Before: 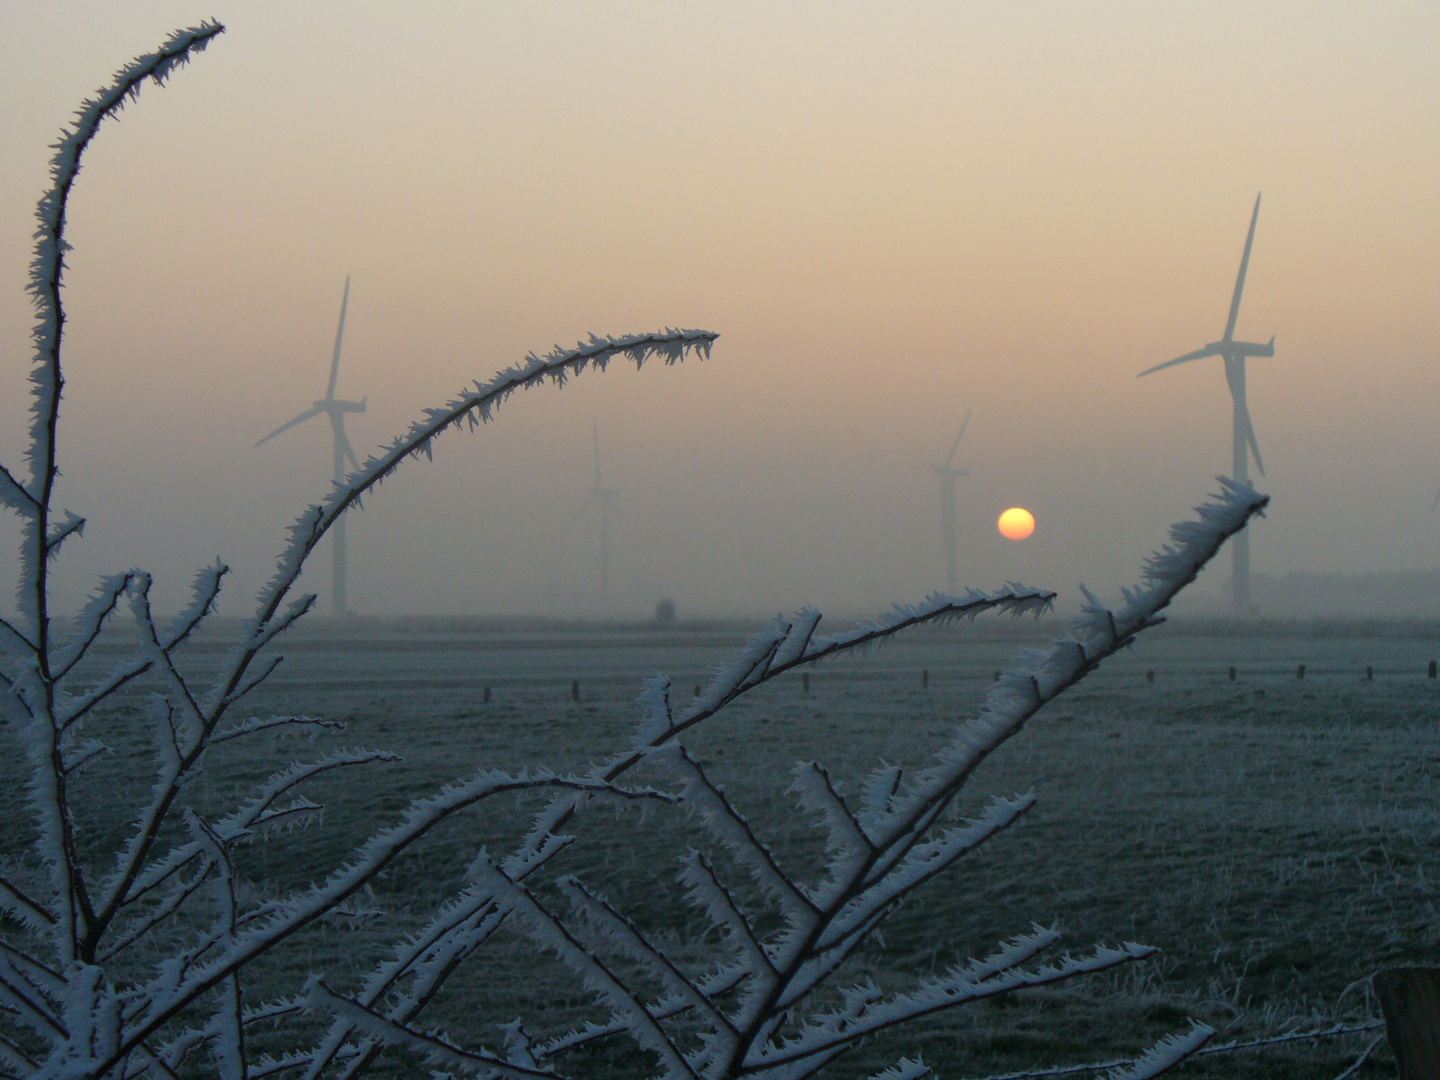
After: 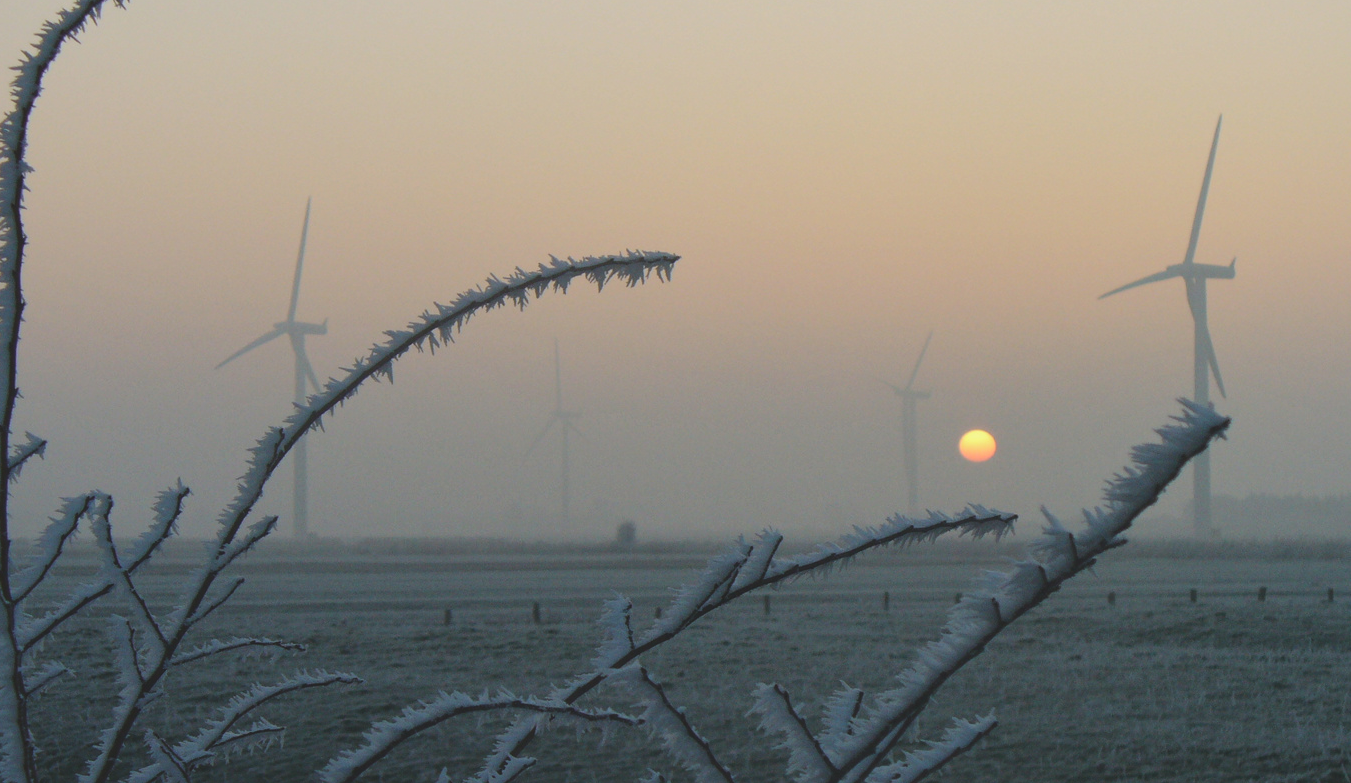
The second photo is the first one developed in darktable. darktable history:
crop: left 2.737%, top 7.287%, right 3.421%, bottom 20.179%
exposure: black level correction -0.014, exposure -0.193 EV, compensate highlight preservation false
base curve: curves: ch0 [(0, 0) (0.262, 0.32) (0.722, 0.705) (1, 1)]
local contrast: mode bilateral grid, contrast 20, coarseness 50, detail 120%, midtone range 0.2
